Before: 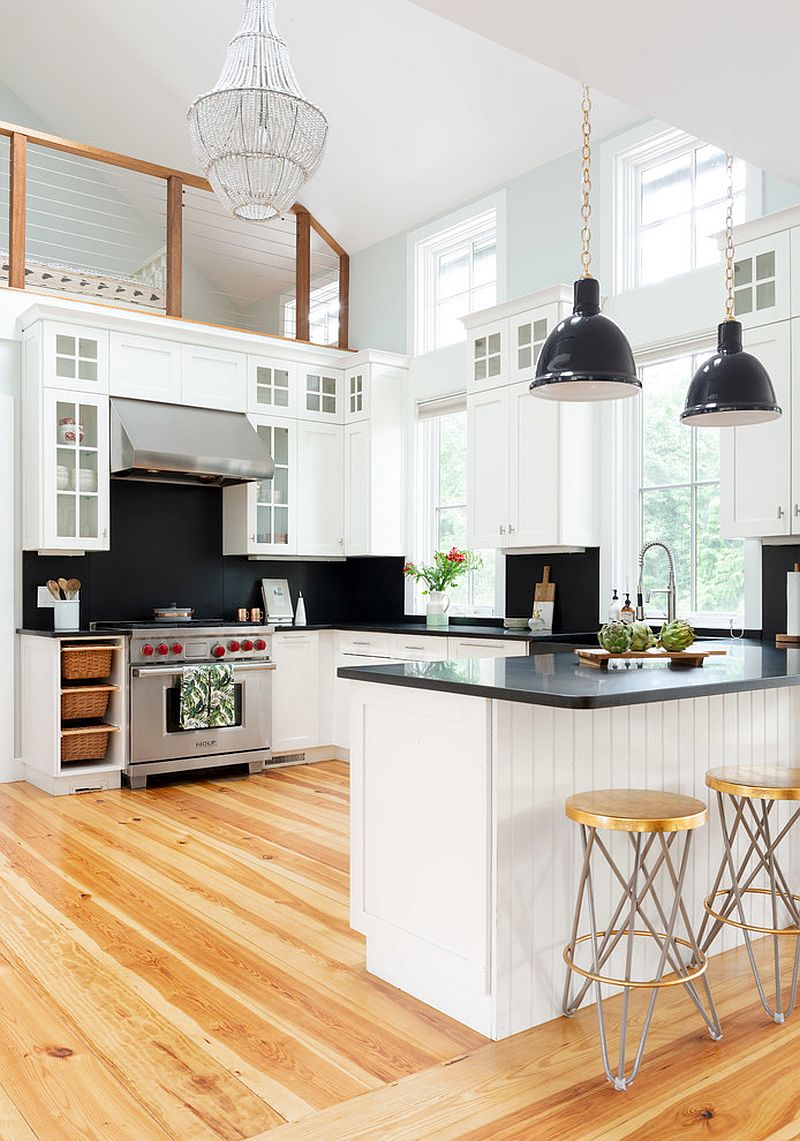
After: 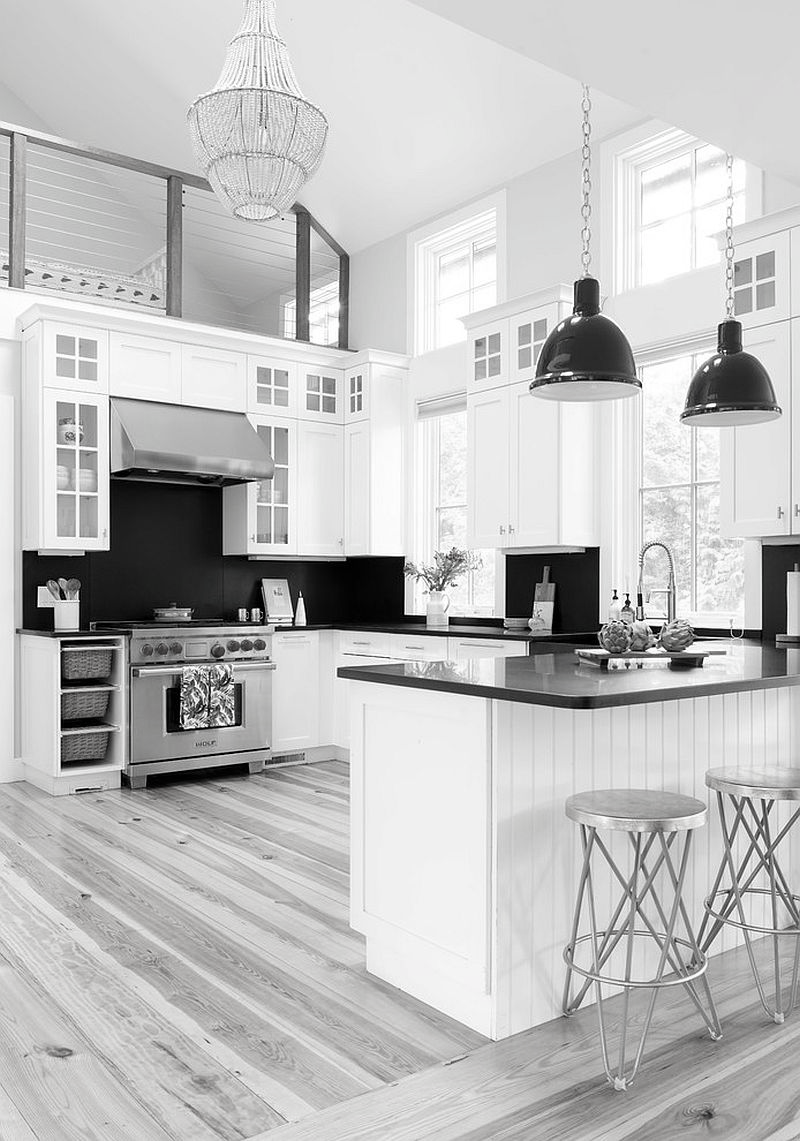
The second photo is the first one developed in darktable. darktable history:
contrast brightness saturation: saturation -0.986
